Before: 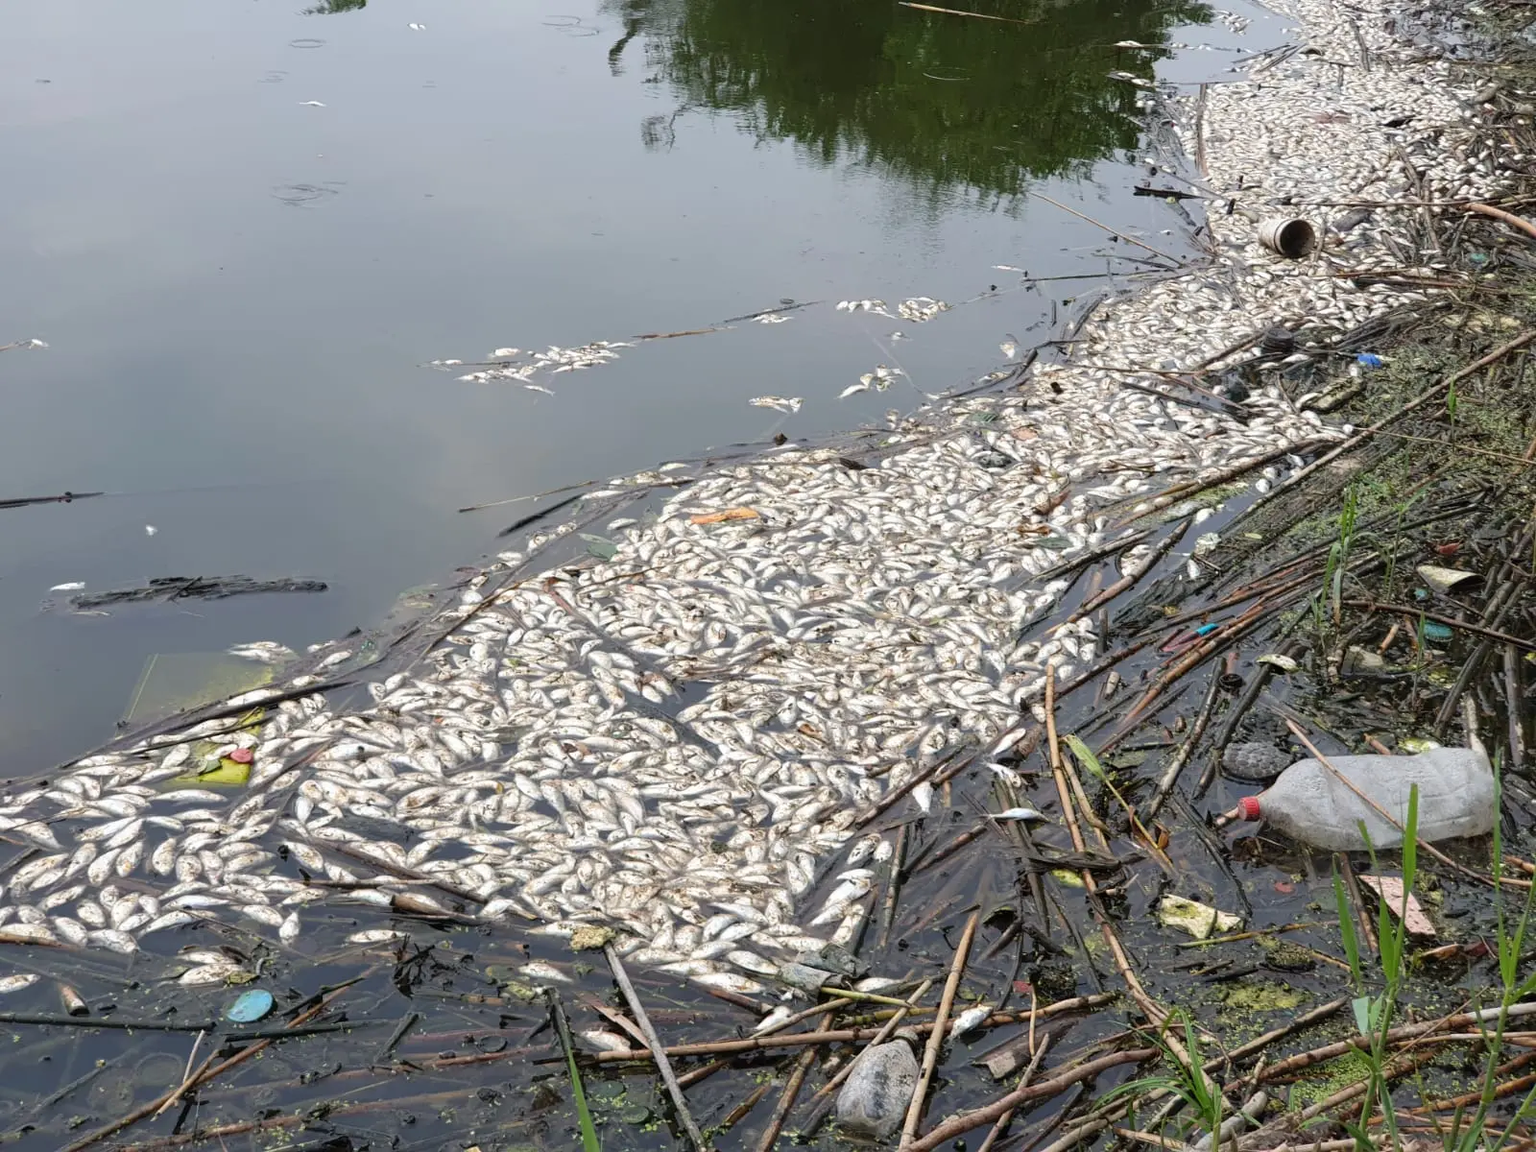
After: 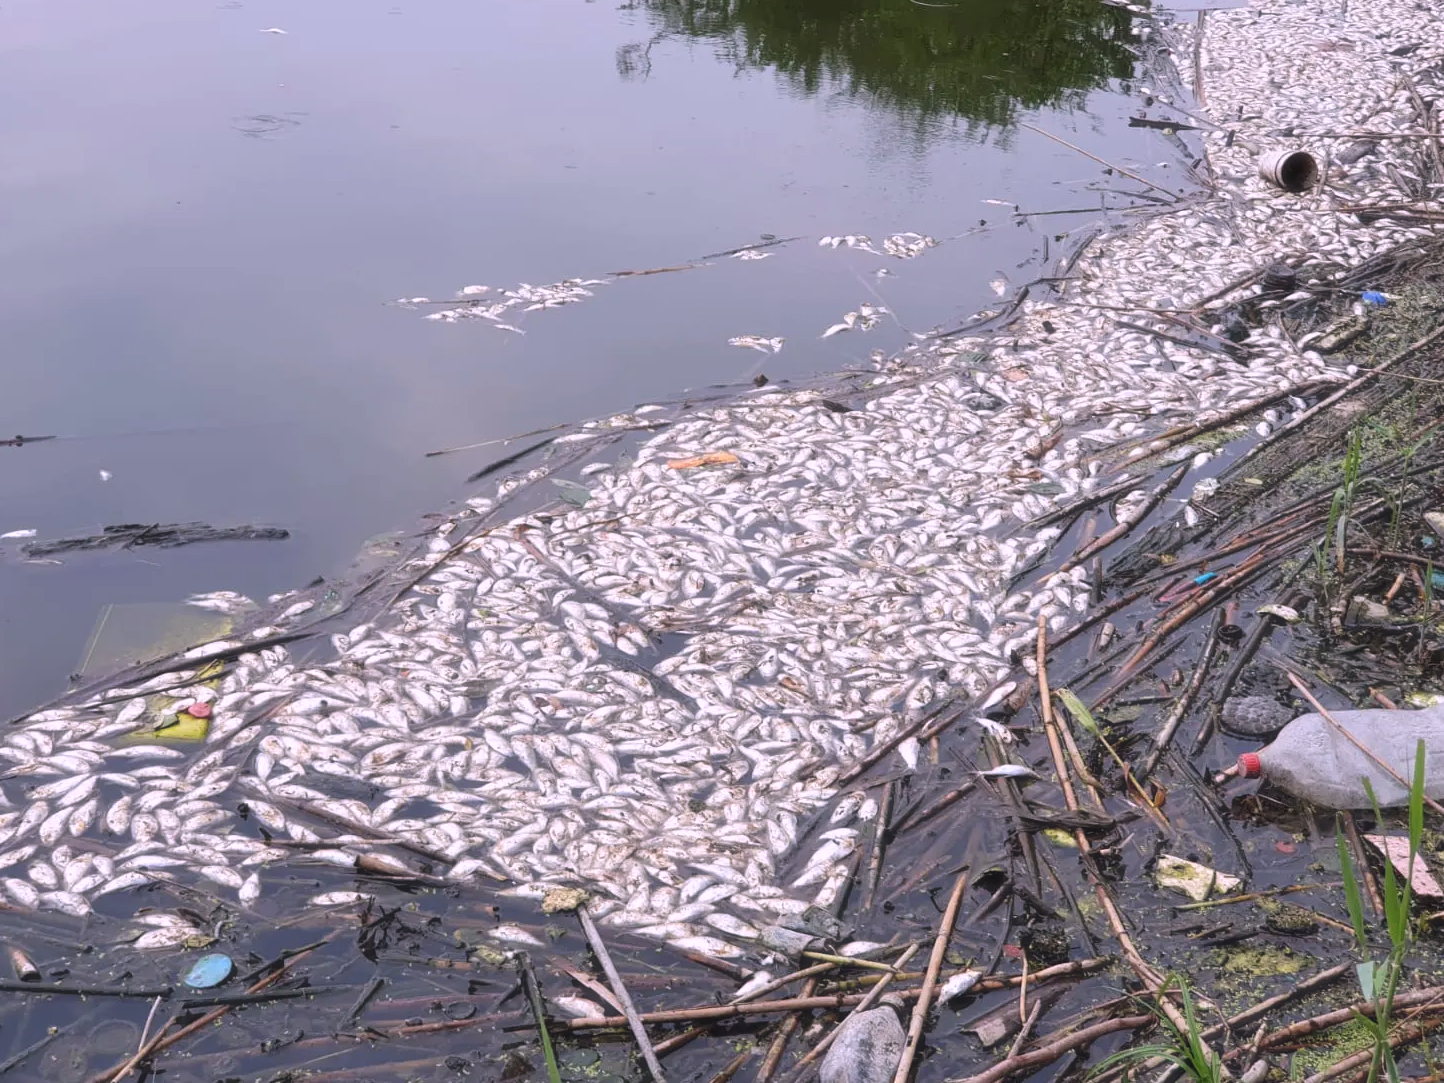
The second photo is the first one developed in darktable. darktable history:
crop: left 3.305%, top 6.436%, right 6.389%, bottom 3.258%
white balance: red 1.066, blue 1.119
haze removal: strength -0.1, adaptive false
